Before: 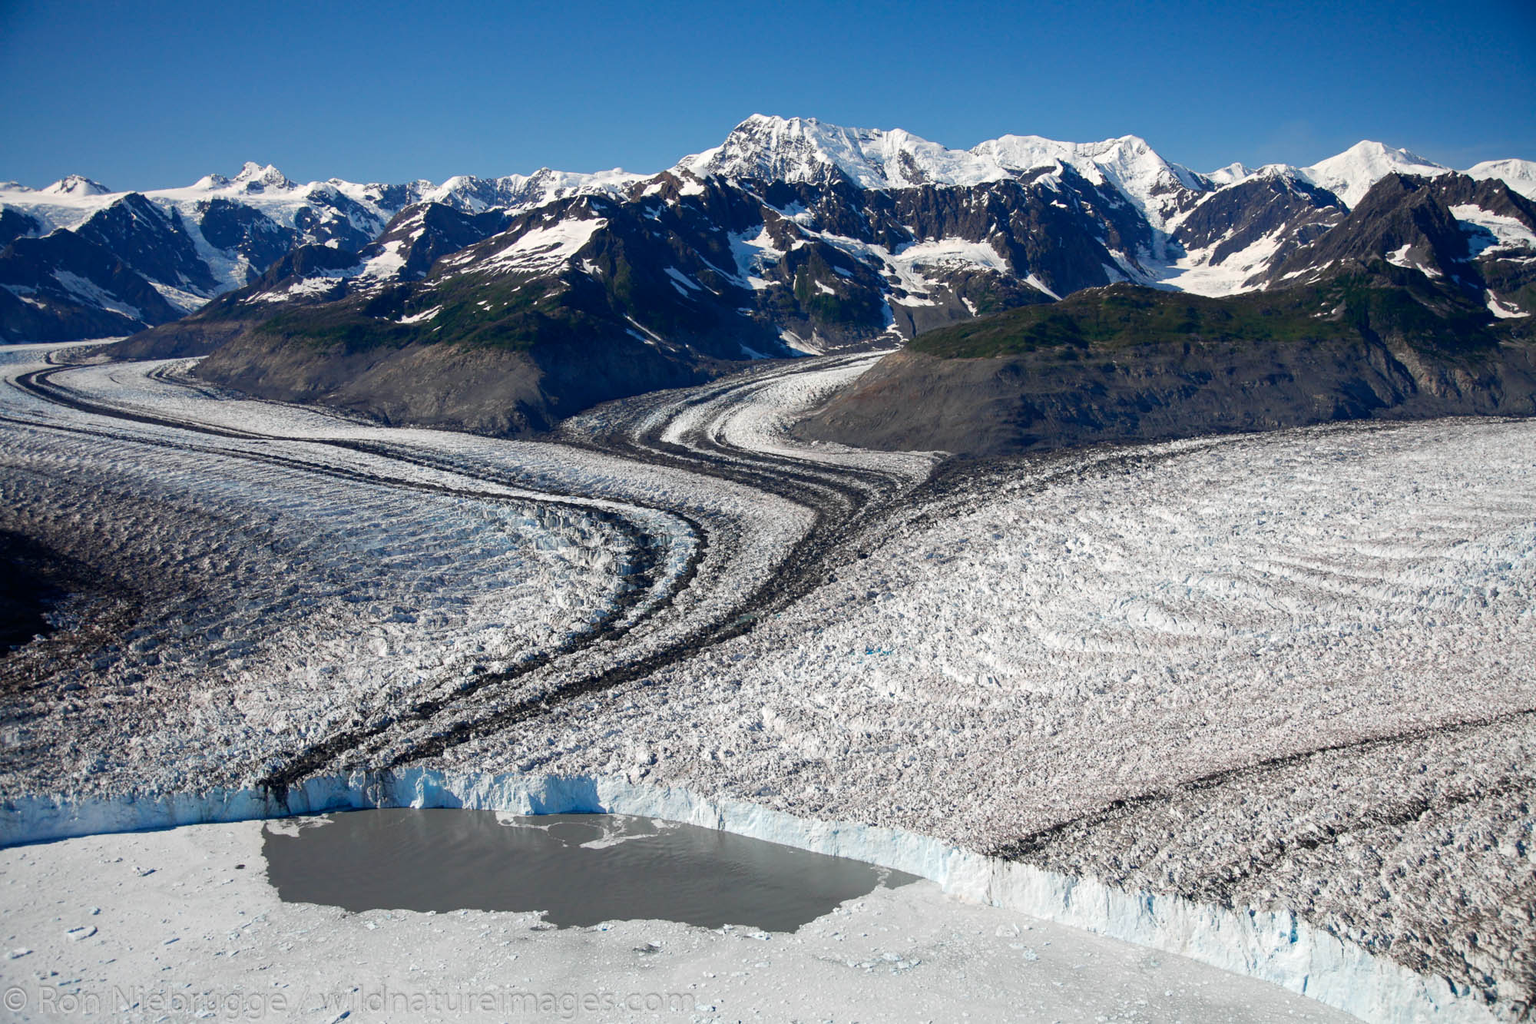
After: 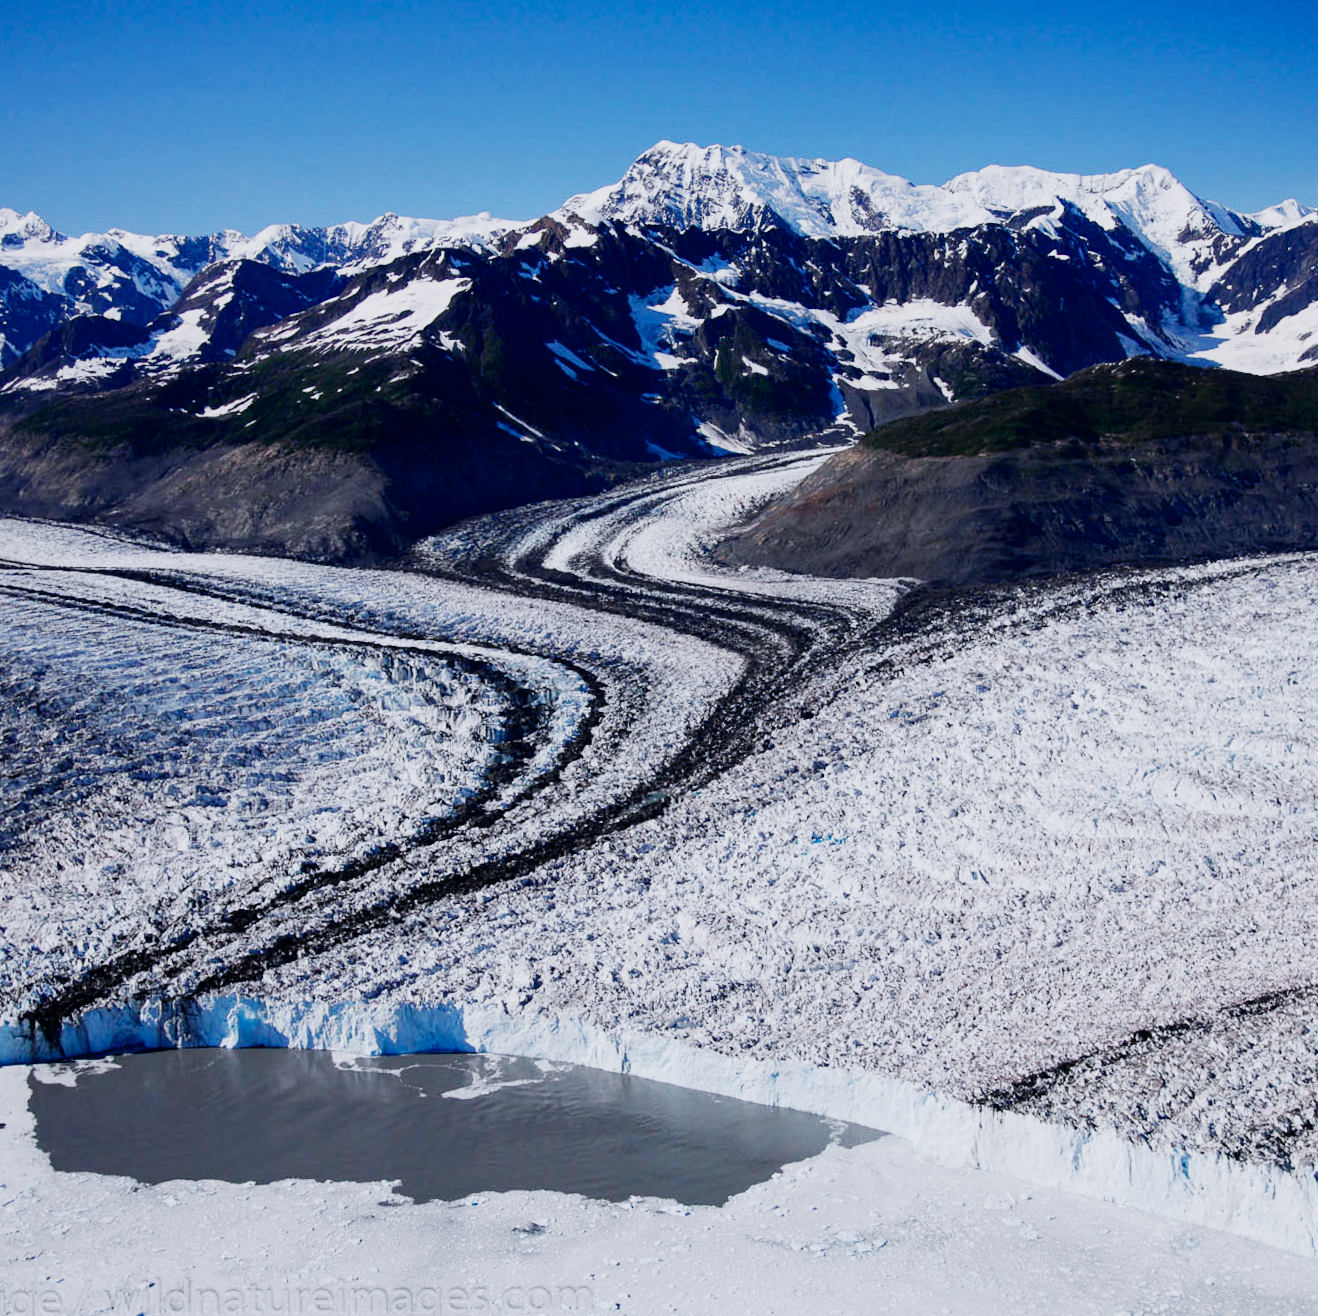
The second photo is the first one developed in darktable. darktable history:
sigmoid: contrast 1.81, skew -0.21, preserve hue 0%, red attenuation 0.1, red rotation 0.035, green attenuation 0.1, green rotation -0.017, blue attenuation 0.15, blue rotation -0.052, base primaries Rec2020
crop and rotate: left 15.446%, right 17.836%
rotate and perspective: rotation -0.45°, automatic cropping original format, crop left 0.008, crop right 0.992, crop top 0.012, crop bottom 0.988
white balance: red 0.967, blue 1.119, emerald 0.756
